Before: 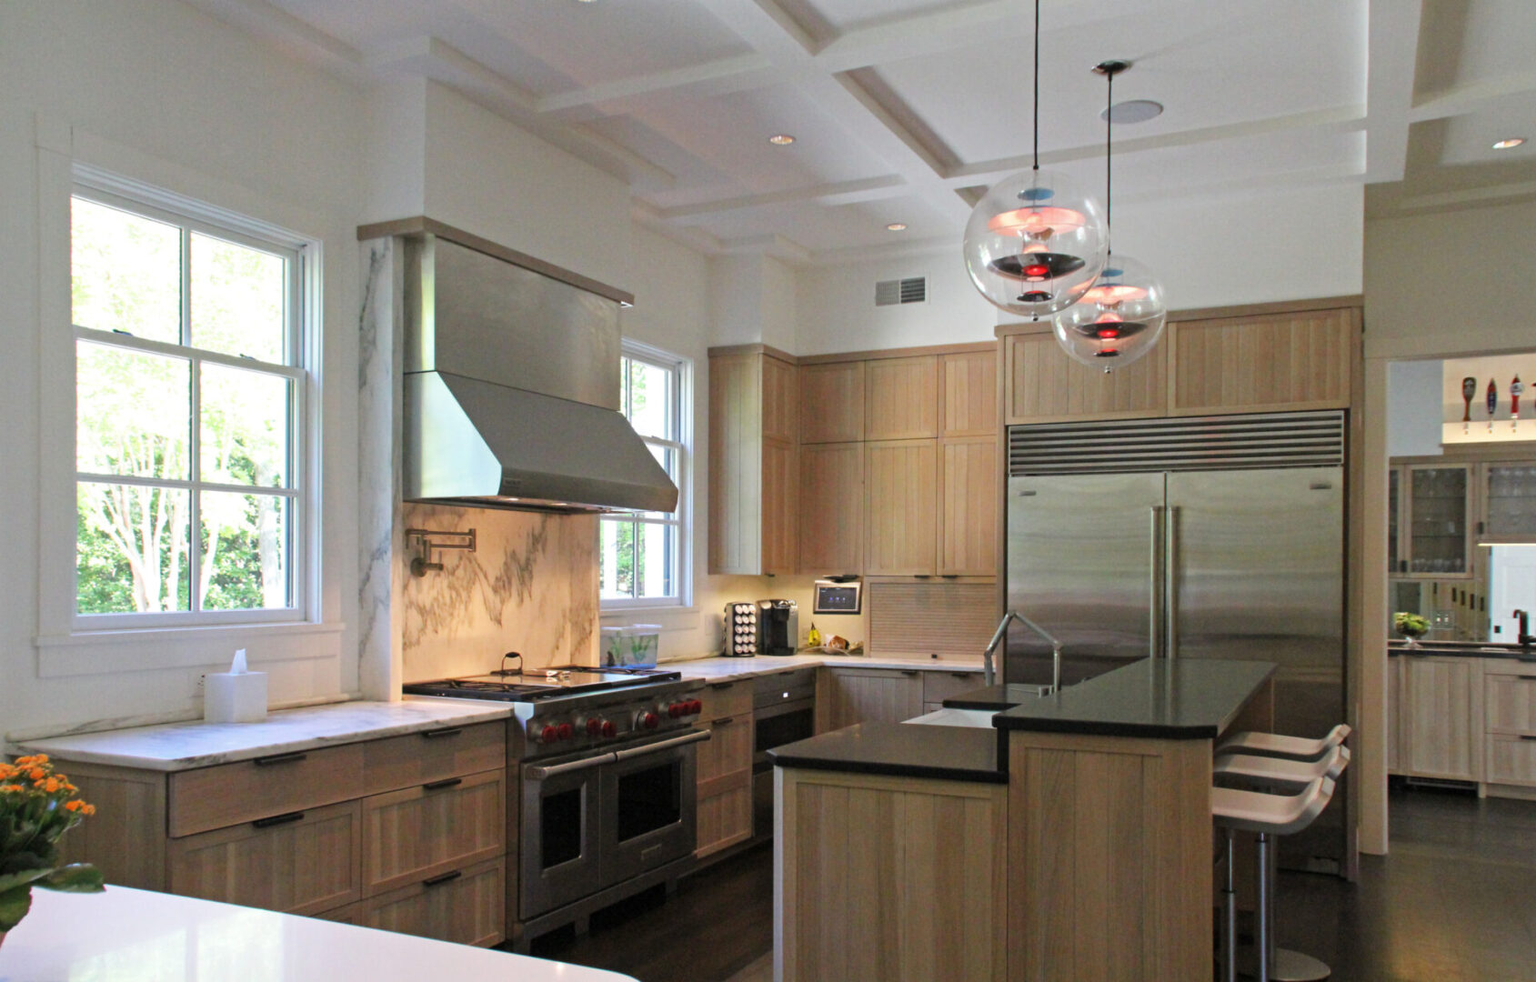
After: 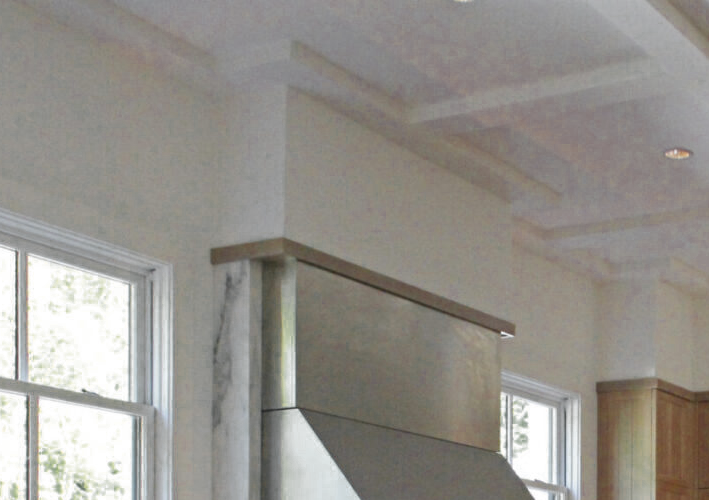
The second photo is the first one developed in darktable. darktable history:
crop and rotate: left 10.817%, top 0.062%, right 47.194%, bottom 53.626%
color zones: curves: ch0 [(0.035, 0.242) (0.25, 0.5) (0.384, 0.214) (0.488, 0.255) (0.75, 0.5)]; ch1 [(0.063, 0.379) (0.25, 0.5) (0.354, 0.201) (0.489, 0.085) (0.729, 0.271)]; ch2 [(0.25, 0.5) (0.38, 0.517) (0.442, 0.51) (0.735, 0.456)]
